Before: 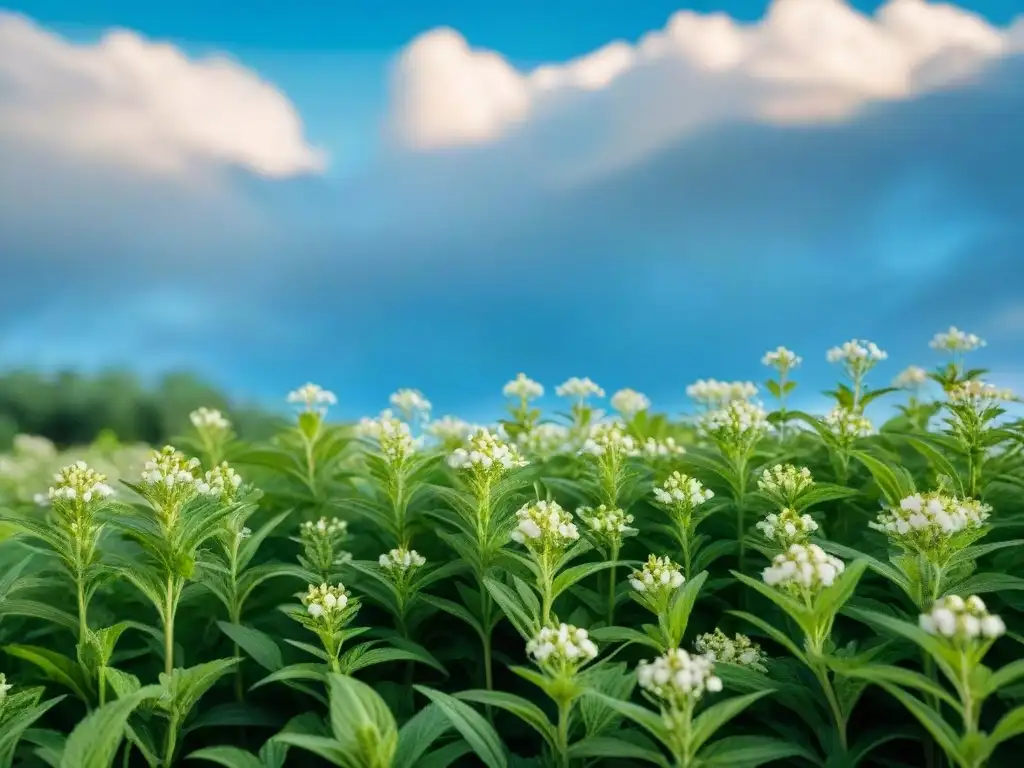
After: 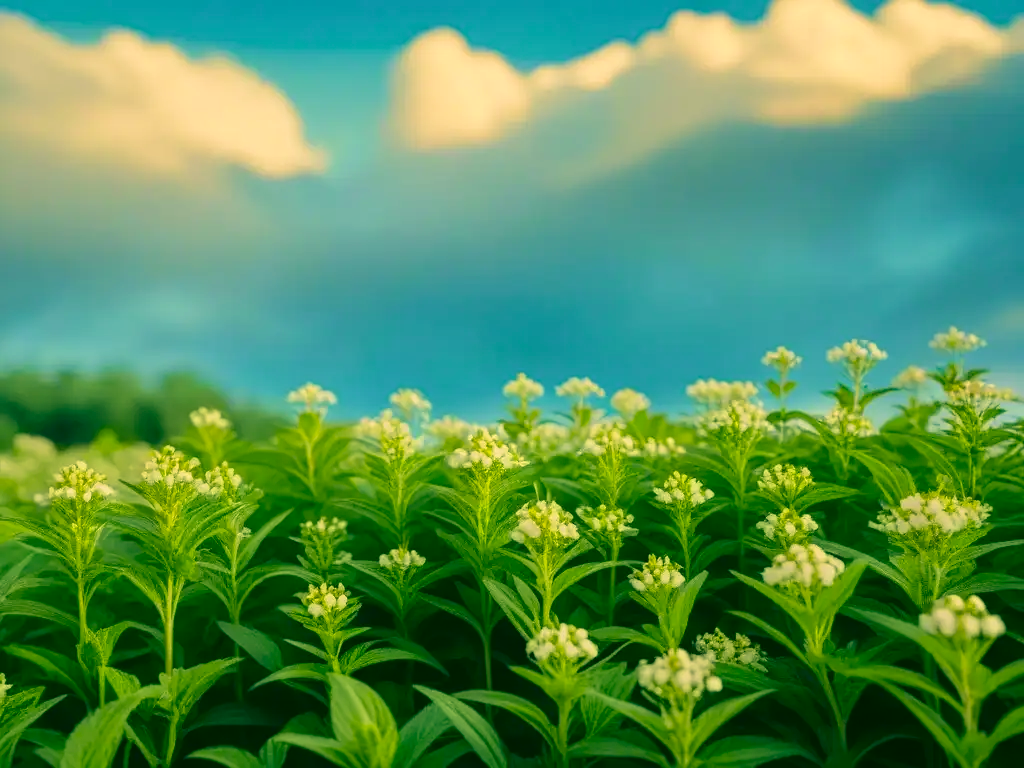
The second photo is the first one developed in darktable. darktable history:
velvia: on, module defaults
contrast equalizer: octaves 7, y [[0.439, 0.44, 0.442, 0.457, 0.493, 0.498], [0.5 ×6], [0.5 ×6], [0 ×6], [0 ×6]], mix 0.541
color correction: highlights a* 5.65, highlights b* 33.44, shadows a* -25.85, shadows b* 3.73
